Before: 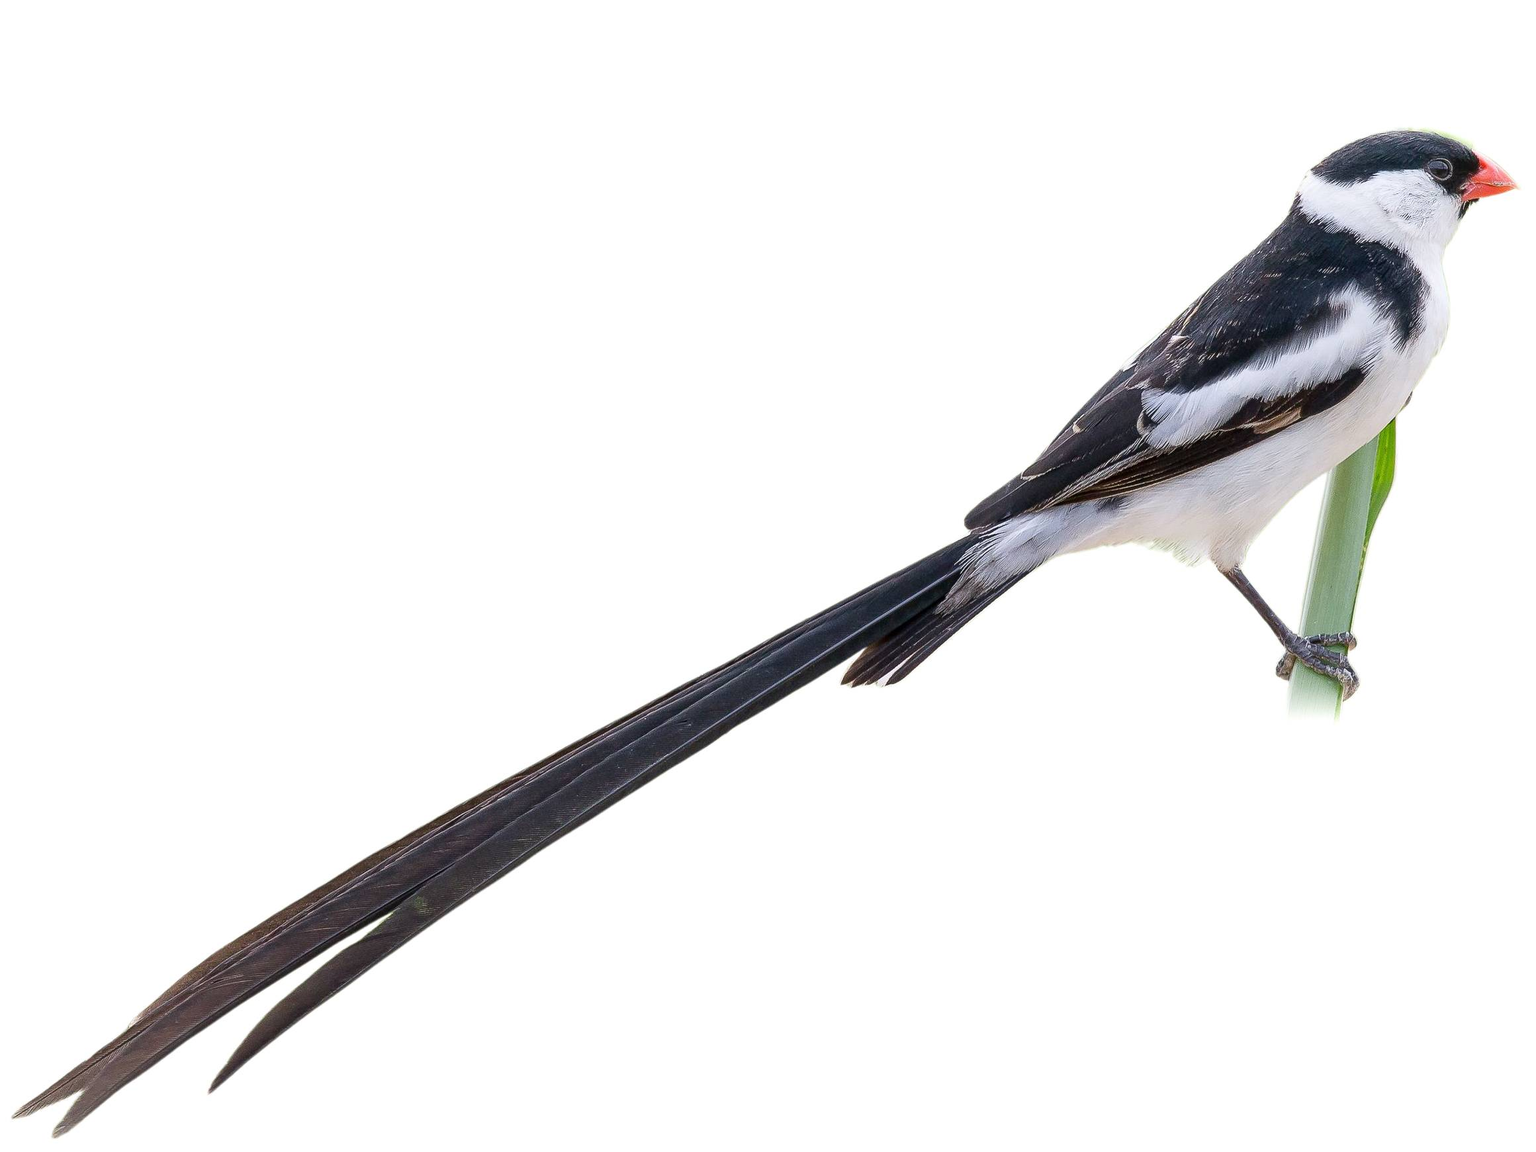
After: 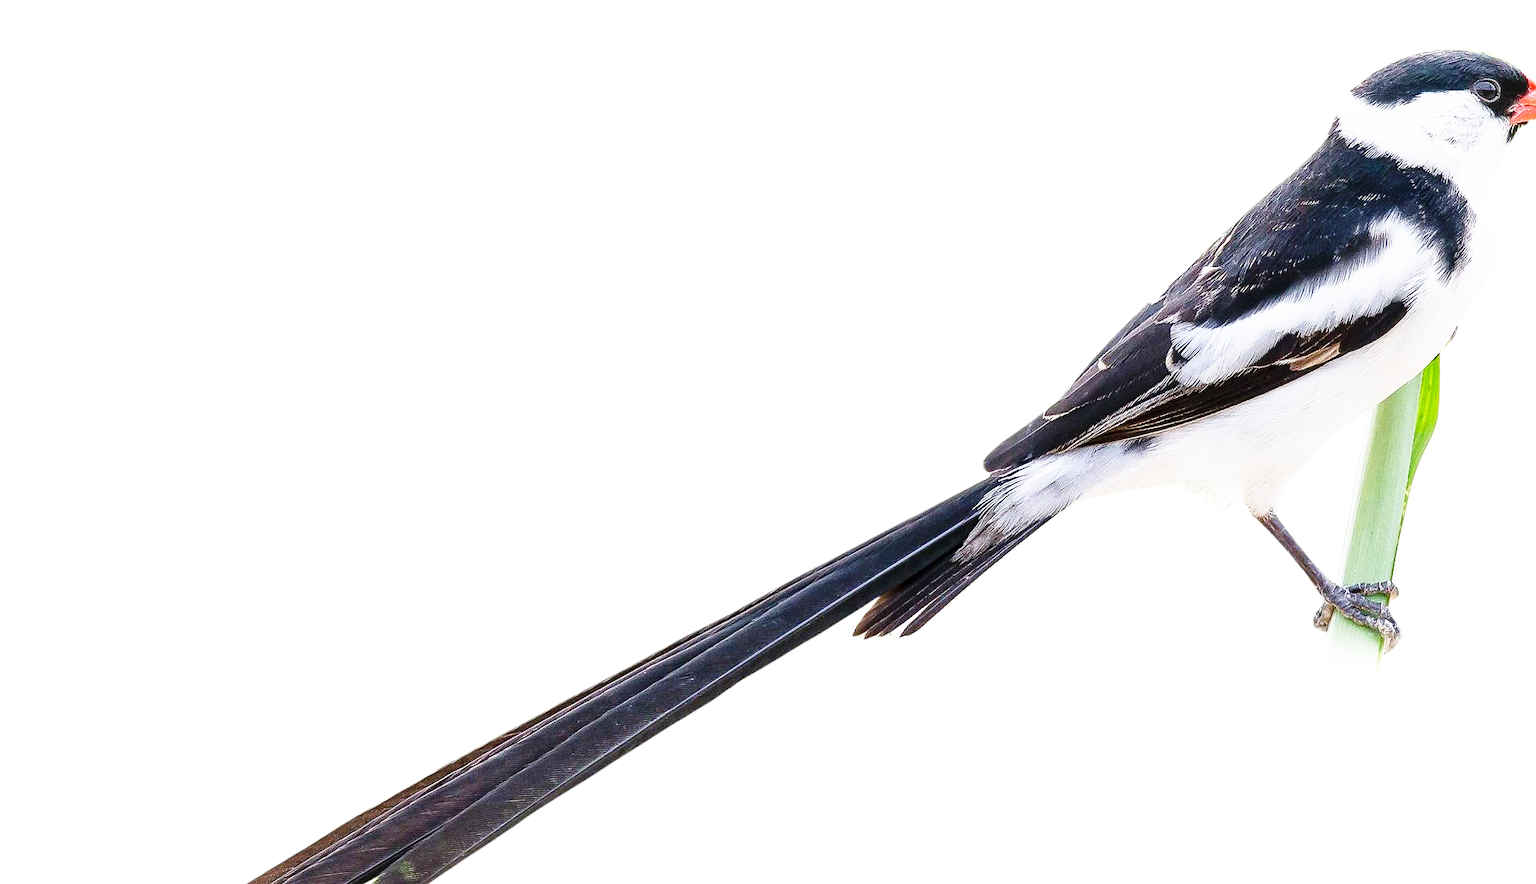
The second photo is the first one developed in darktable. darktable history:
base curve: curves: ch0 [(0, 0) (0.026, 0.03) (0.109, 0.232) (0.351, 0.748) (0.669, 0.968) (1, 1)], preserve colors none
haze removal: adaptive false
crop: left 2.395%, top 7.33%, right 3.178%, bottom 20.154%
